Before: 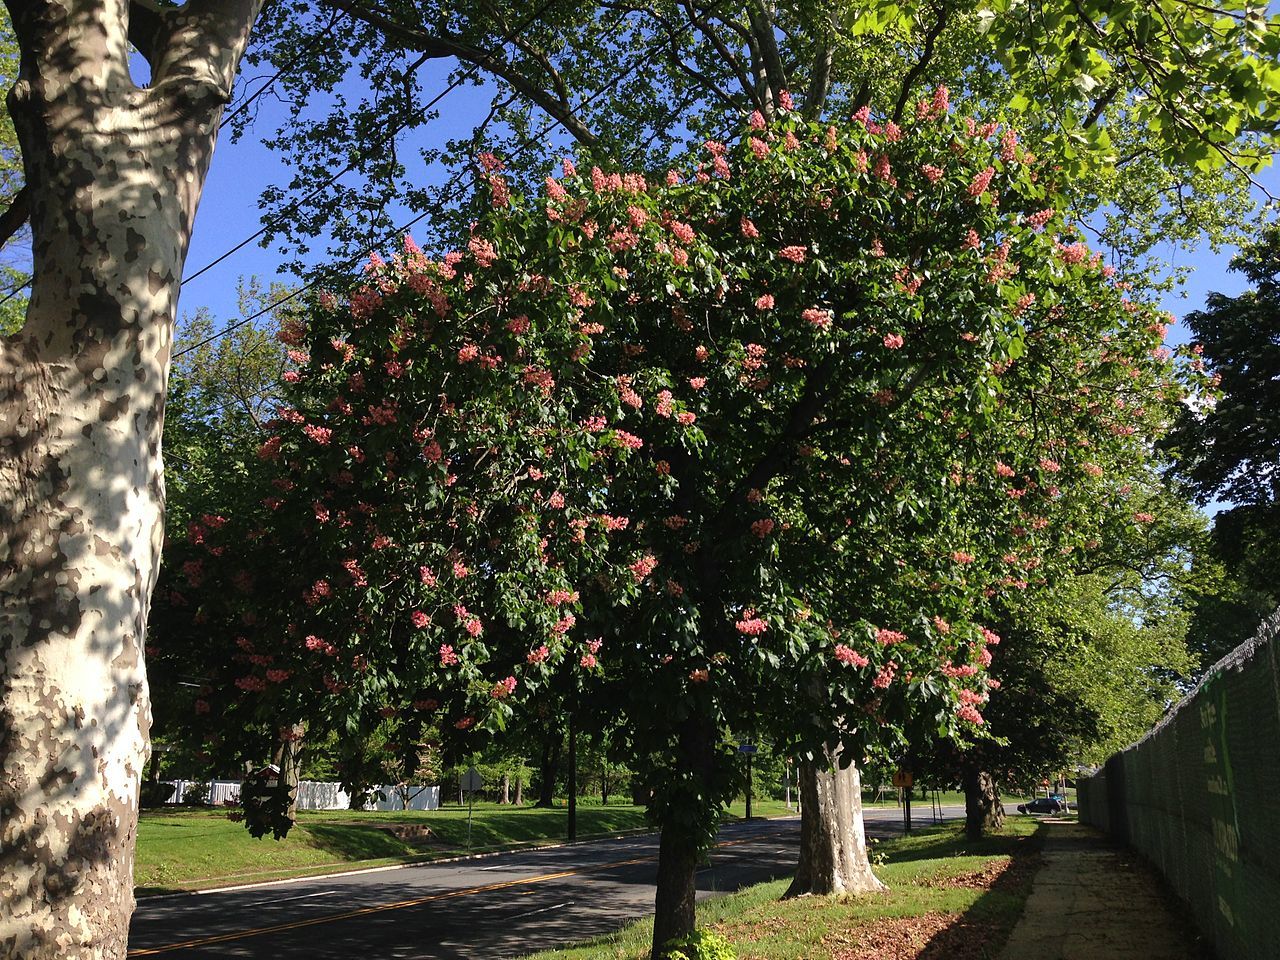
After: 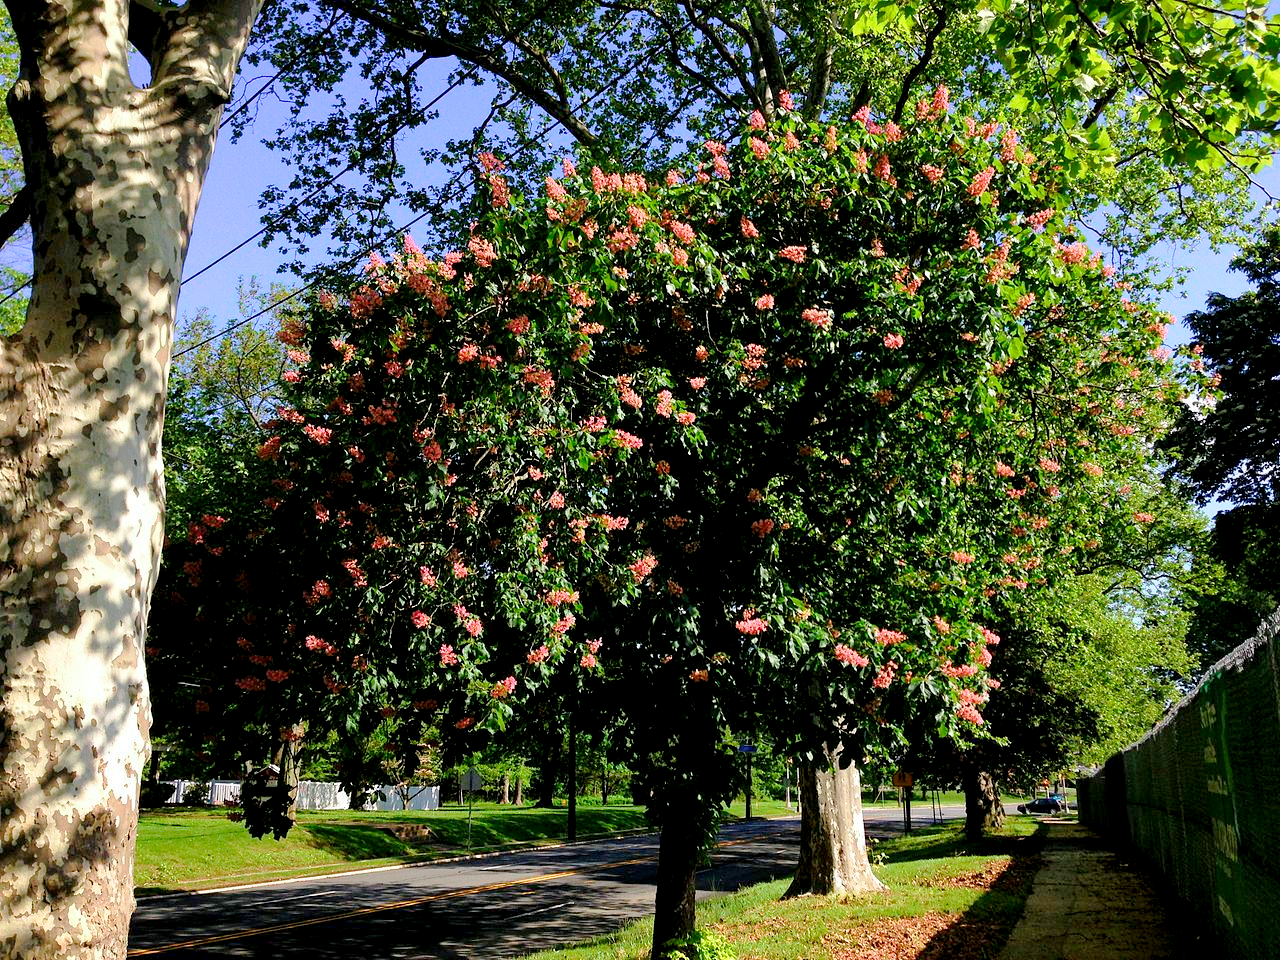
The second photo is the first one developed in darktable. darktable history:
tone curve: curves: ch0 [(0, 0) (0.003, 0.004) (0.011, 0.015) (0.025, 0.033) (0.044, 0.058) (0.069, 0.091) (0.1, 0.131) (0.136, 0.178) (0.177, 0.232) (0.224, 0.294) (0.277, 0.362) (0.335, 0.434) (0.399, 0.512) (0.468, 0.582) (0.543, 0.646) (0.623, 0.713) (0.709, 0.783) (0.801, 0.876) (0.898, 0.938) (1, 1)], preserve colors none
color look up table: target L [65.64, 47.12, 33.68, 100, 80.65, 75.32, 66.85, 58.37, 56.53, 42.89, 41.3, 27.21, 70.94, 58.8, 50.04, 50.72, 35.27, 25.1, 23.71, 6.125, 63.73, 48.54, 42.16, 26.97, 0 ×25], target a [-30.43, -51.52, -16.52, -0.001, 0.223, 7.253, 26.92, 26.9, 50.37, -0.429, 65.92, 19.58, -0.142, -0.288, 15.41, 65.25, 18.73, 36.78, 33.49, -0.037, -41.12, -23.02, -0.212, -1.065, 0 ×25], target b [69.56, 43.7, 33.73, 0.013, 1.064, 84.37, 76.83, 23.14, 67.81, 0.136, 40.05, 25.82, -1.186, -1.475, -37.14, -25.05, -68.36, -29.21, -81.97, -0.204, -3.574, -39.86, -37.37, -0.69, 0 ×25], num patches 24
